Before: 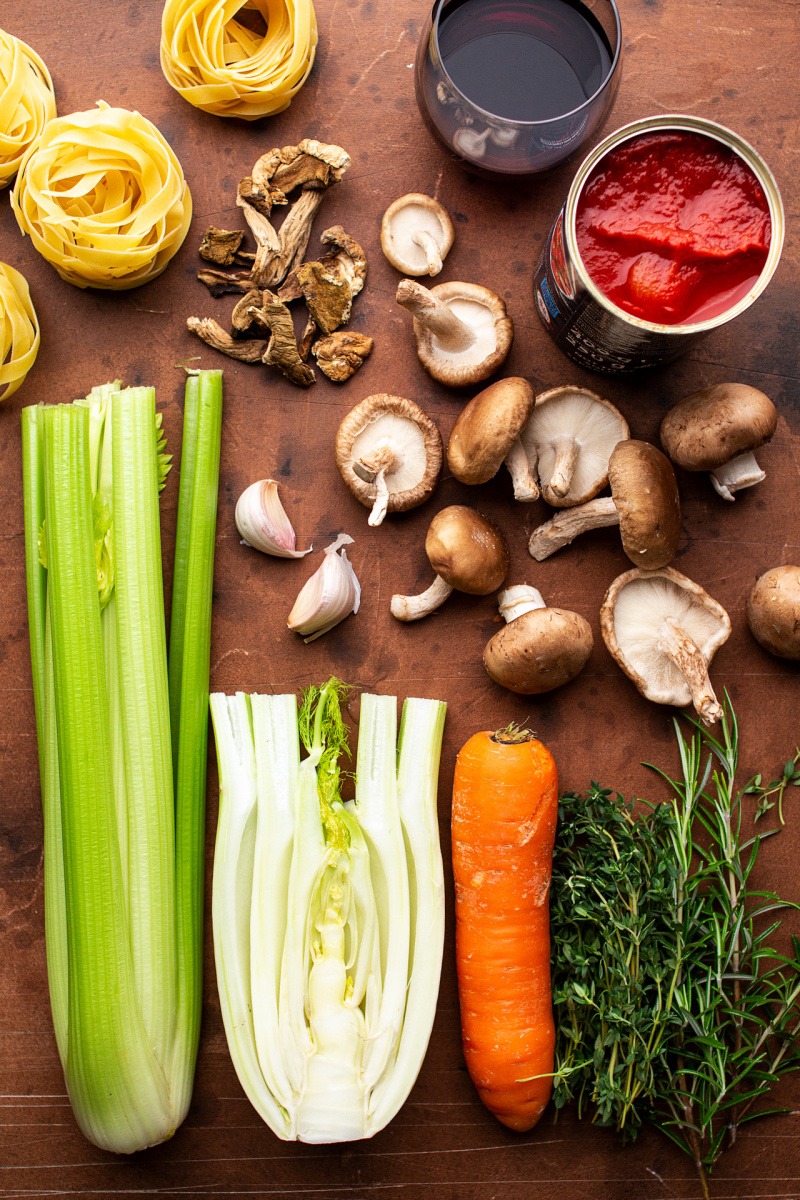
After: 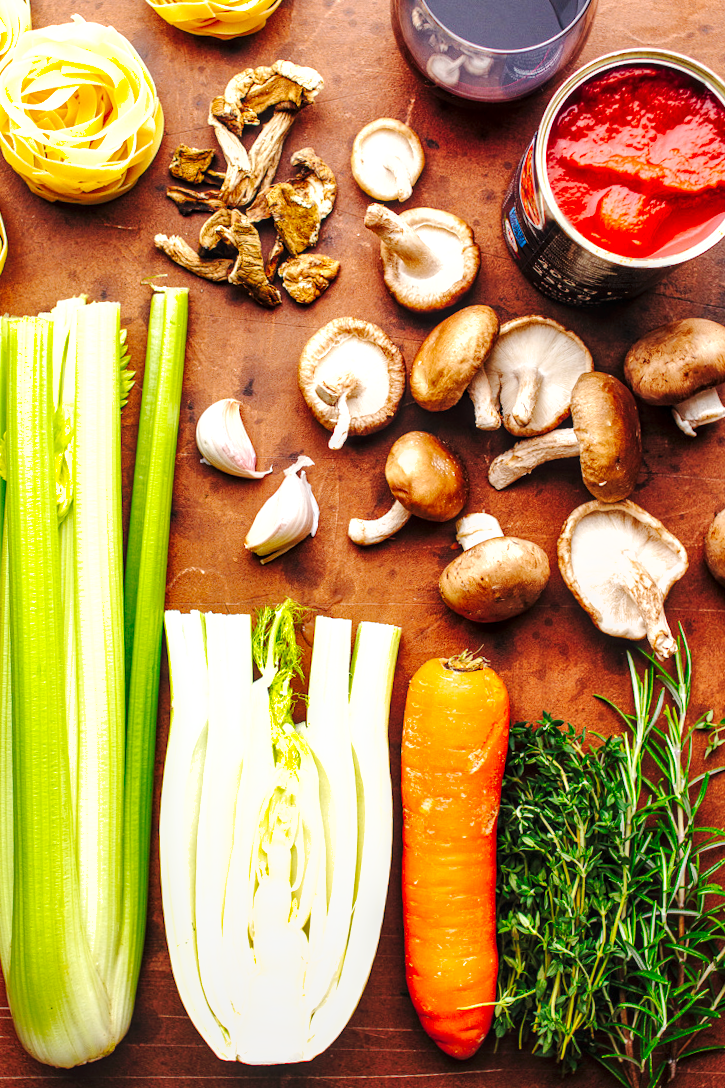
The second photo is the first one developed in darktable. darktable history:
local contrast: on, module defaults
crop and rotate: angle -1.96°, left 3.097%, top 4.154%, right 1.586%, bottom 0.529%
tone curve: curves: ch0 [(0, 0) (0.003, 0.002) (0.011, 0.008) (0.025, 0.017) (0.044, 0.027) (0.069, 0.037) (0.1, 0.052) (0.136, 0.074) (0.177, 0.11) (0.224, 0.155) (0.277, 0.237) (0.335, 0.34) (0.399, 0.467) (0.468, 0.584) (0.543, 0.683) (0.623, 0.762) (0.709, 0.827) (0.801, 0.888) (0.898, 0.947) (1, 1)], preserve colors none
exposure: black level correction 0, exposure 0.6 EV, compensate highlight preservation false
shadows and highlights: on, module defaults
